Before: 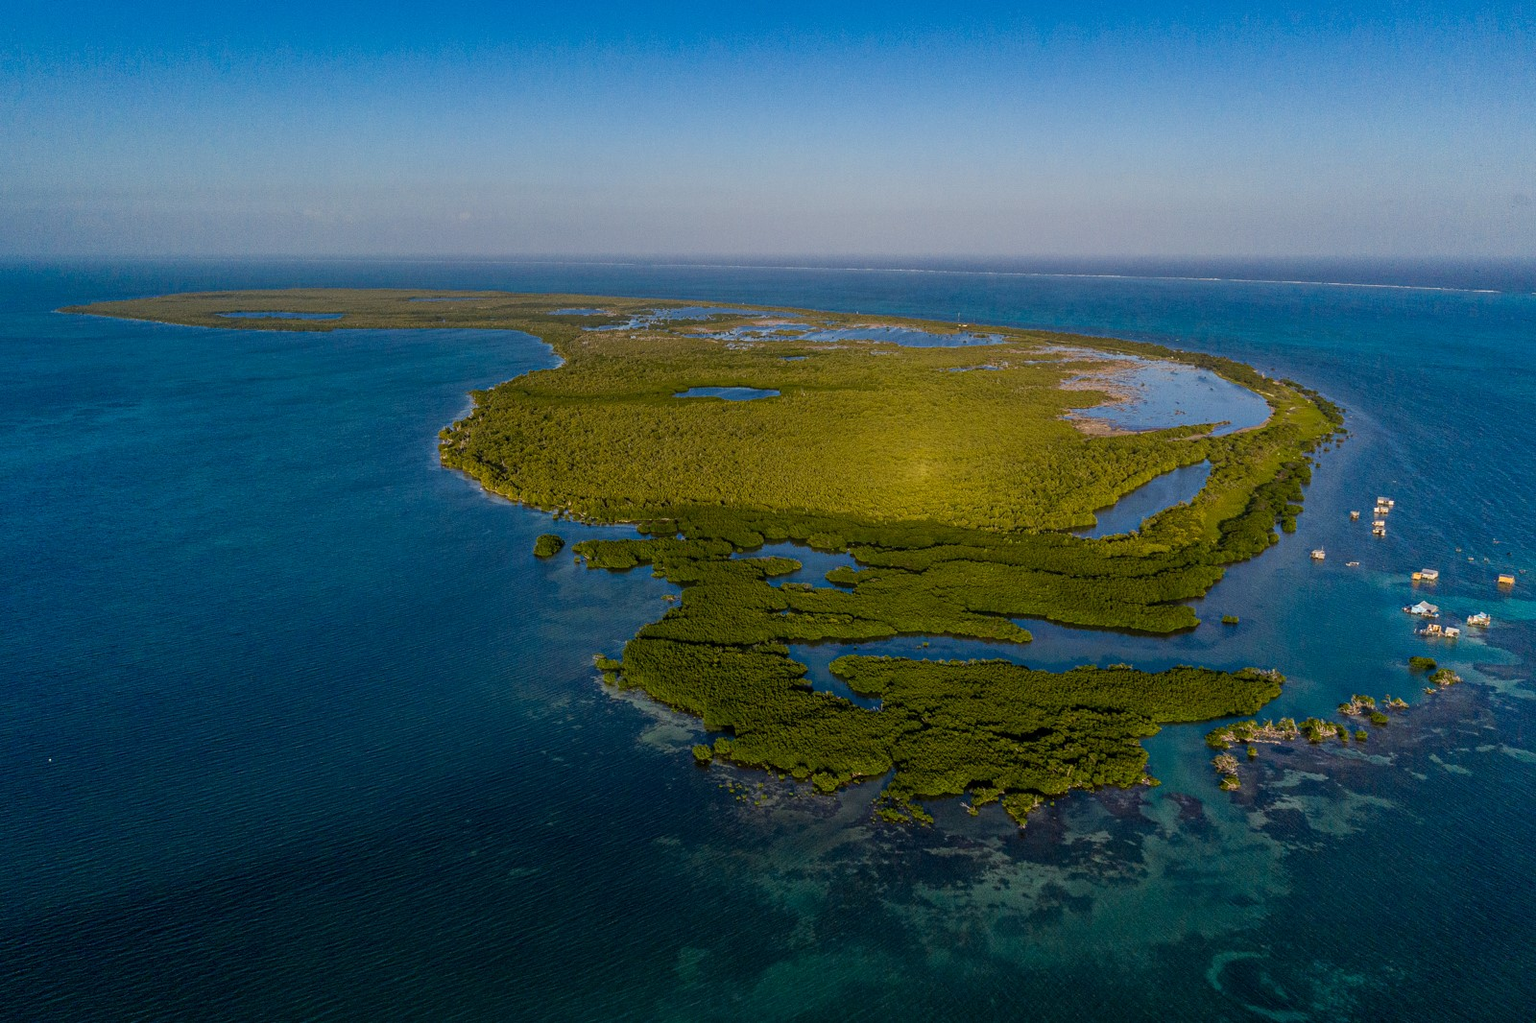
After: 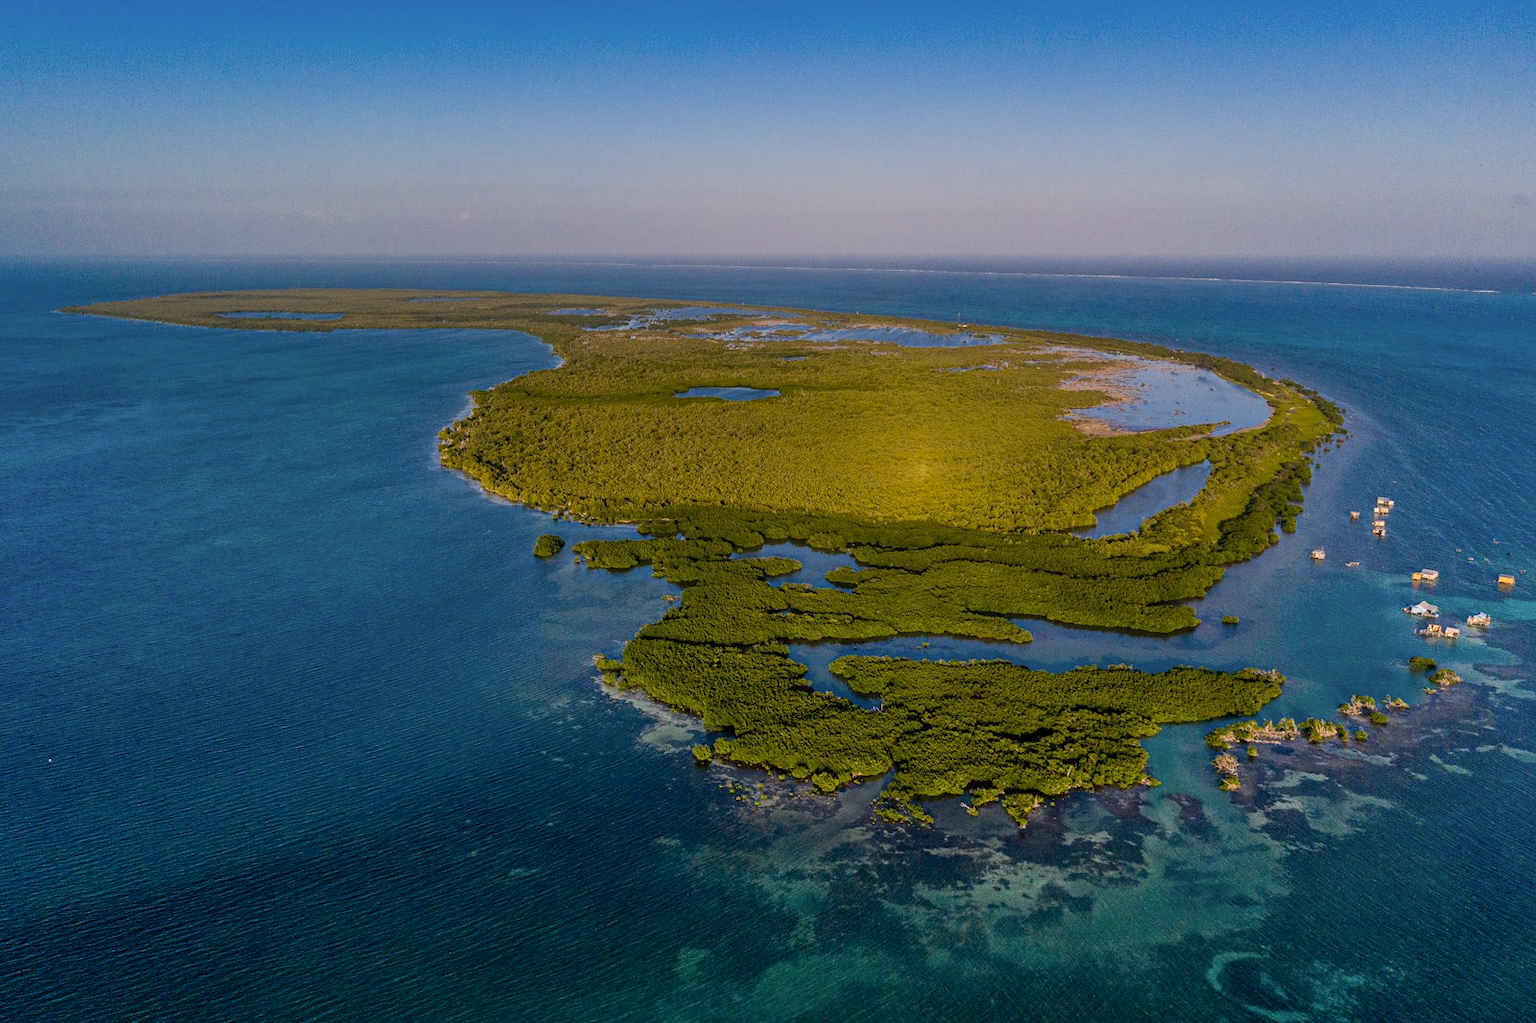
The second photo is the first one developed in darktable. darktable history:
shadows and highlights: low approximation 0.01, soften with gaussian
color correction: highlights a* 7.34, highlights b* 4.37
